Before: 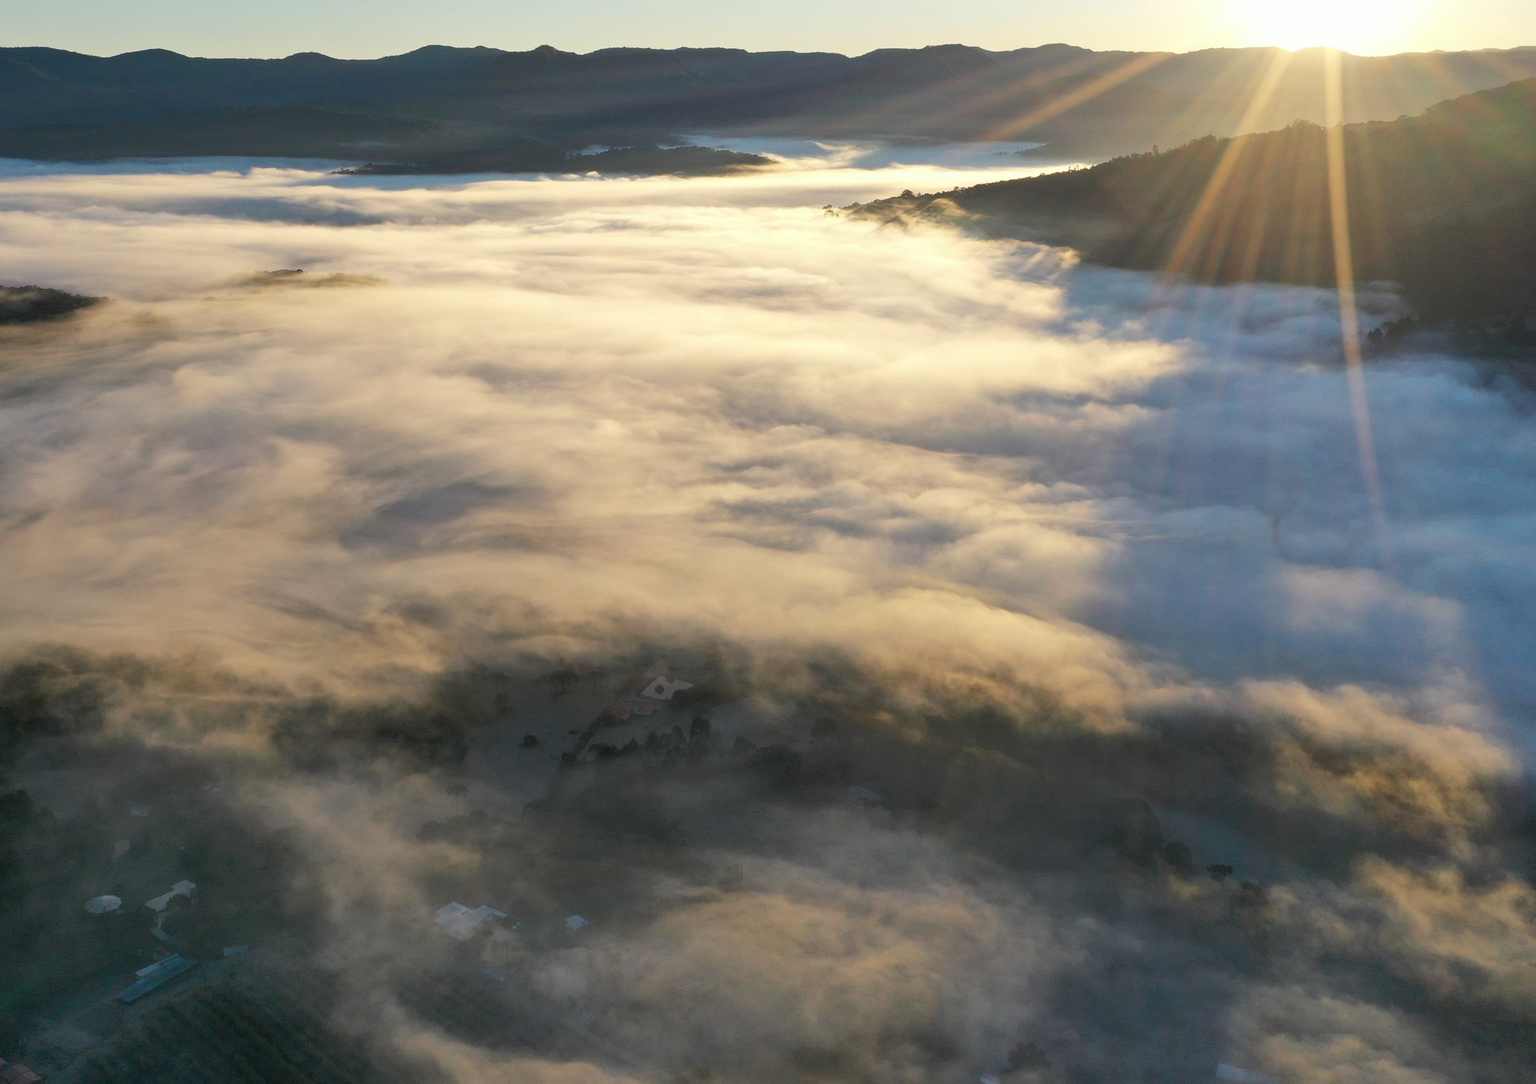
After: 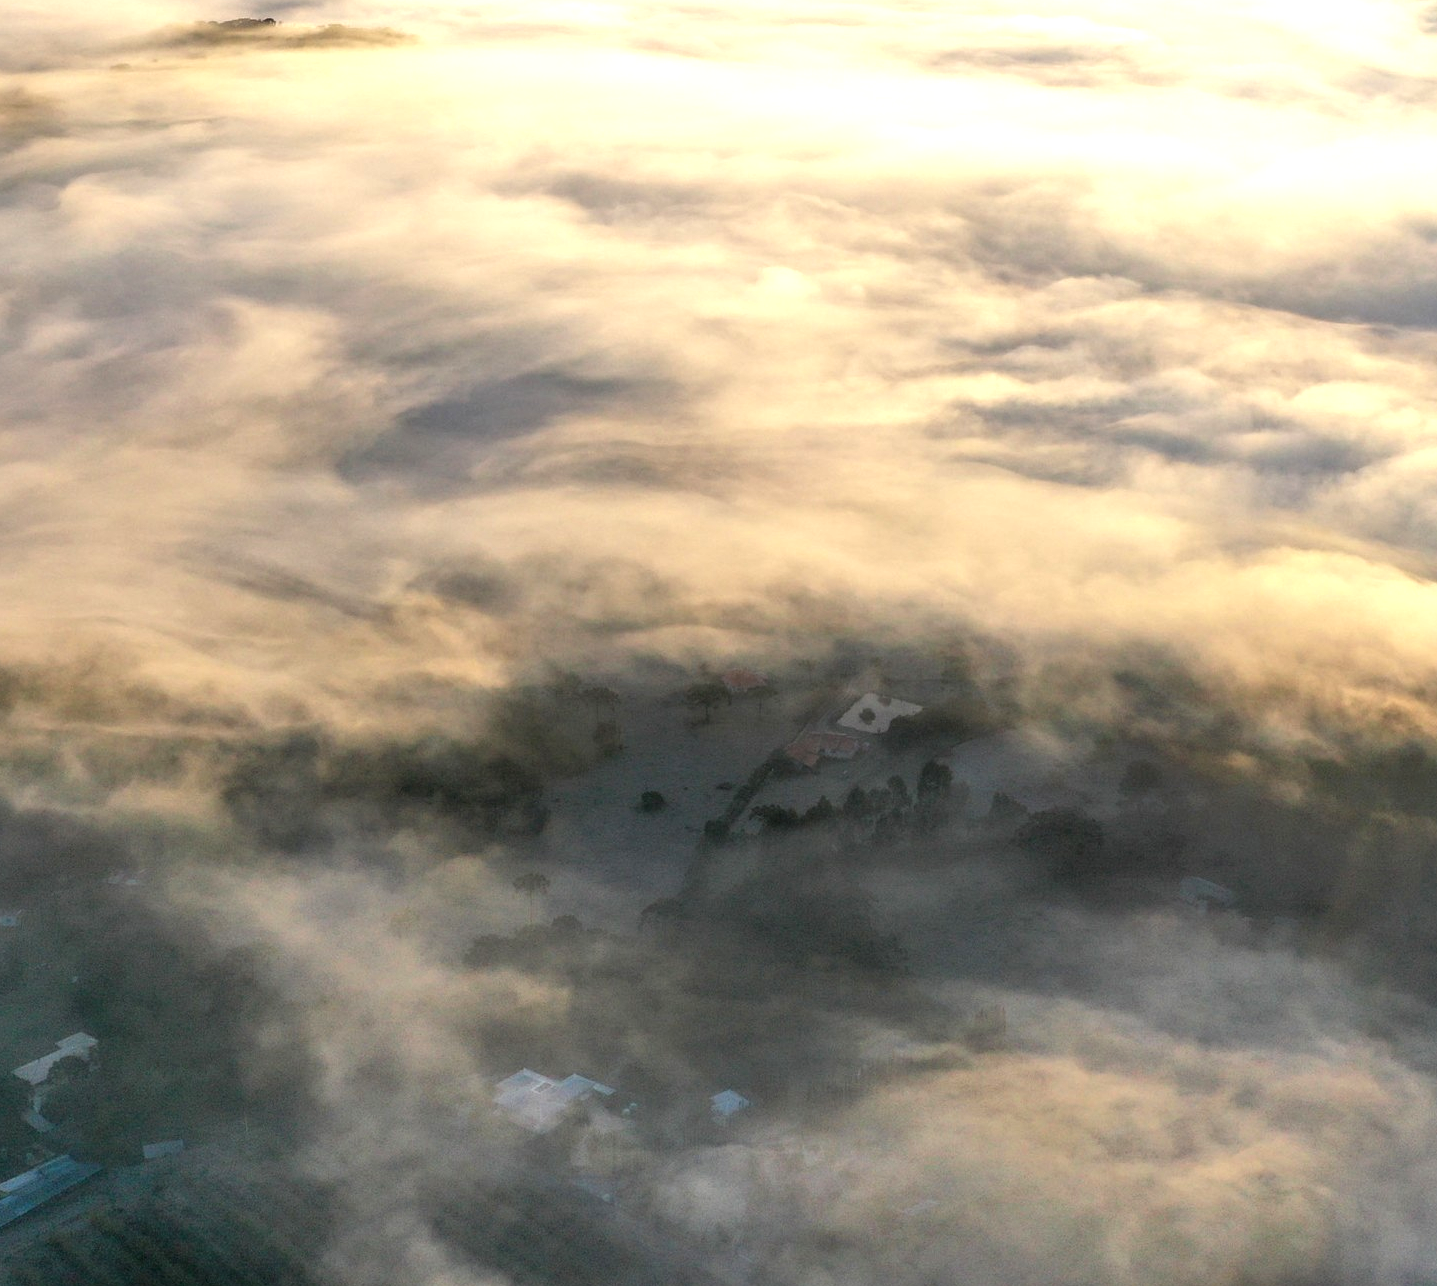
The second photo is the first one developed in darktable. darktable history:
exposure: black level correction 0, exposure 0.7 EV, compensate exposure bias true, compensate highlight preservation false
local contrast: detail 130%
crop: left 8.966%, top 23.852%, right 34.699%, bottom 4.703%
